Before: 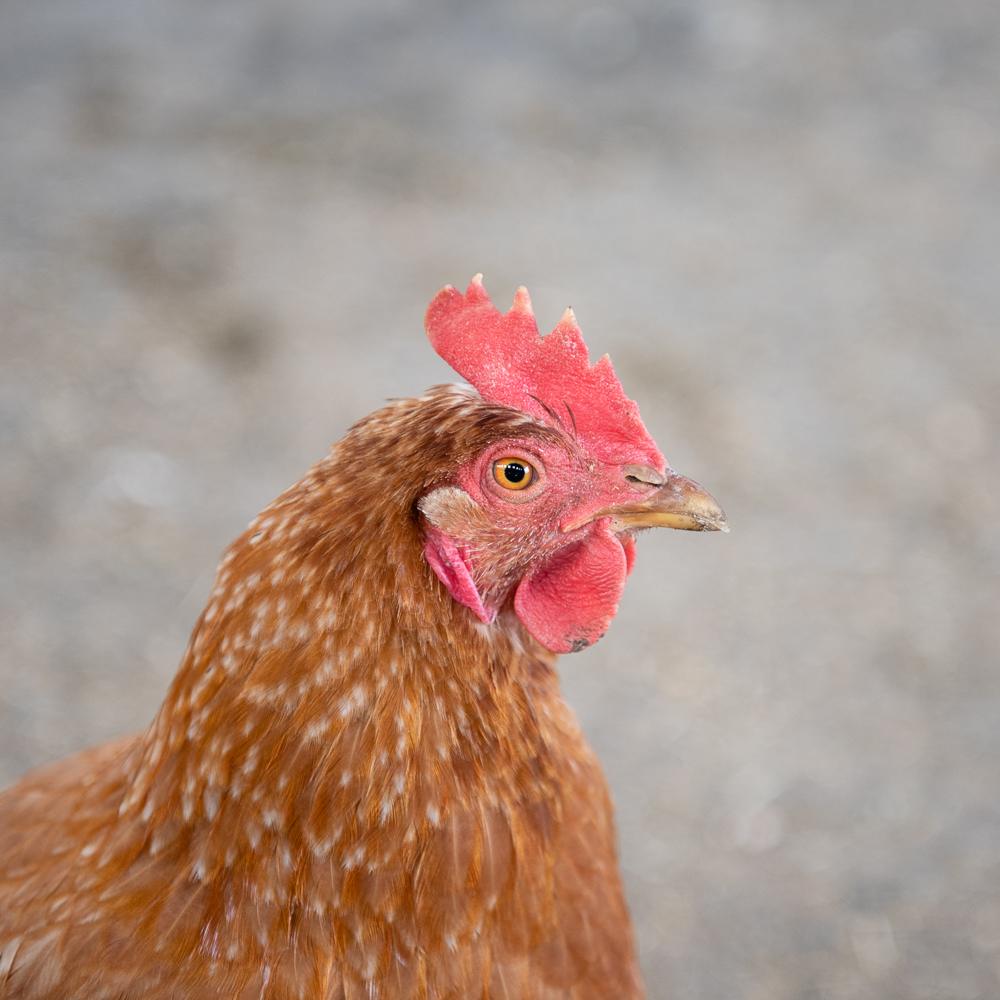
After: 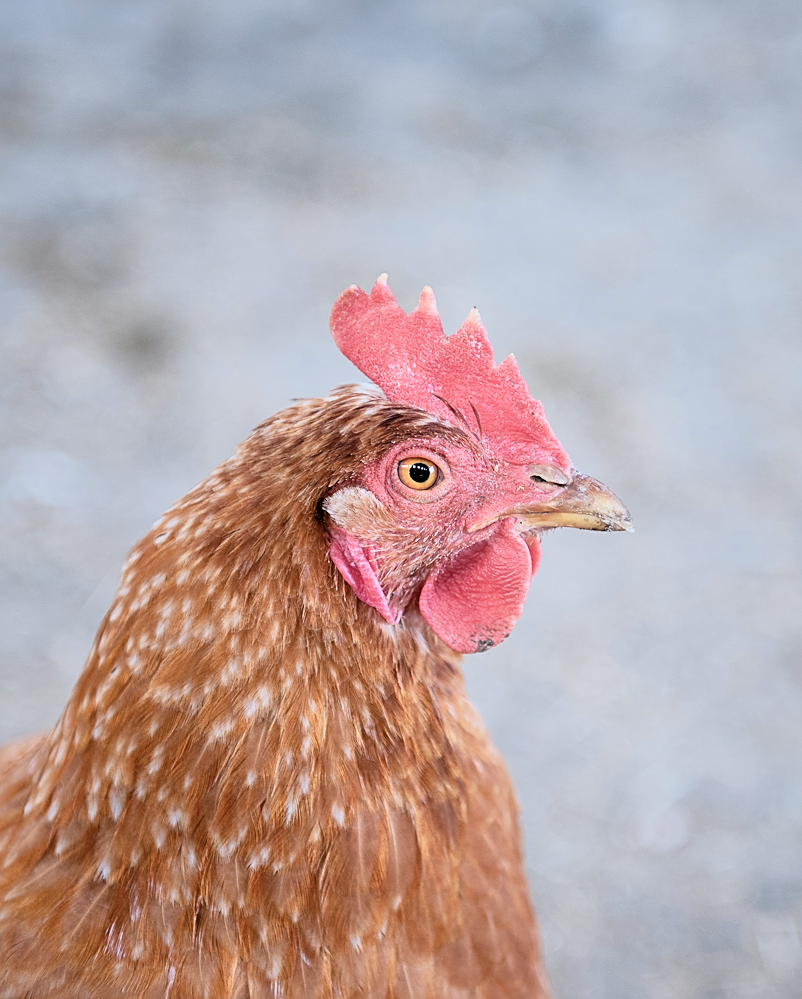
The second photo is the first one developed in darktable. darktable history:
crop and rotate: left 9.597%, right 10.195%
color calibration: illuminant as shot in camera, x 0.369, y 0.376, temperature 4328.46 K, gamut compression 3
filmic rgb: black relative exposure -7.75 EV, white relative exposure 4.4 EV, threshold 3 EV, hardness 3.76, latitude 50%, contrast 1.1, color science v5 (2021), contrast in shadows safe, contrast in highlights safe, enable highlight reconstruction true
exposure: black level correction 0, exposure 0.5 EV, compensate highlight preservation false
local contrast: mode bilateral grid, contrast 20, coarseness 50, detail 120%, midtone range 0.2
sharpen: on, module defaults
